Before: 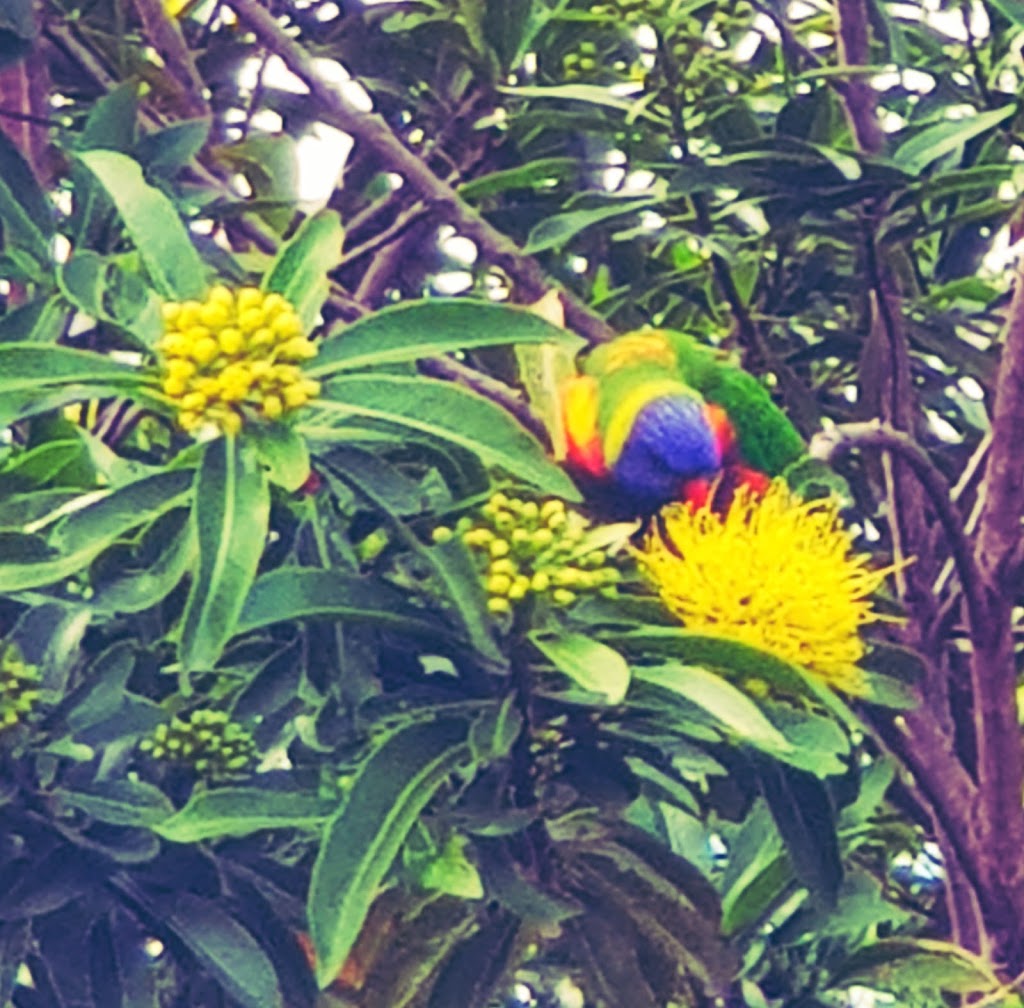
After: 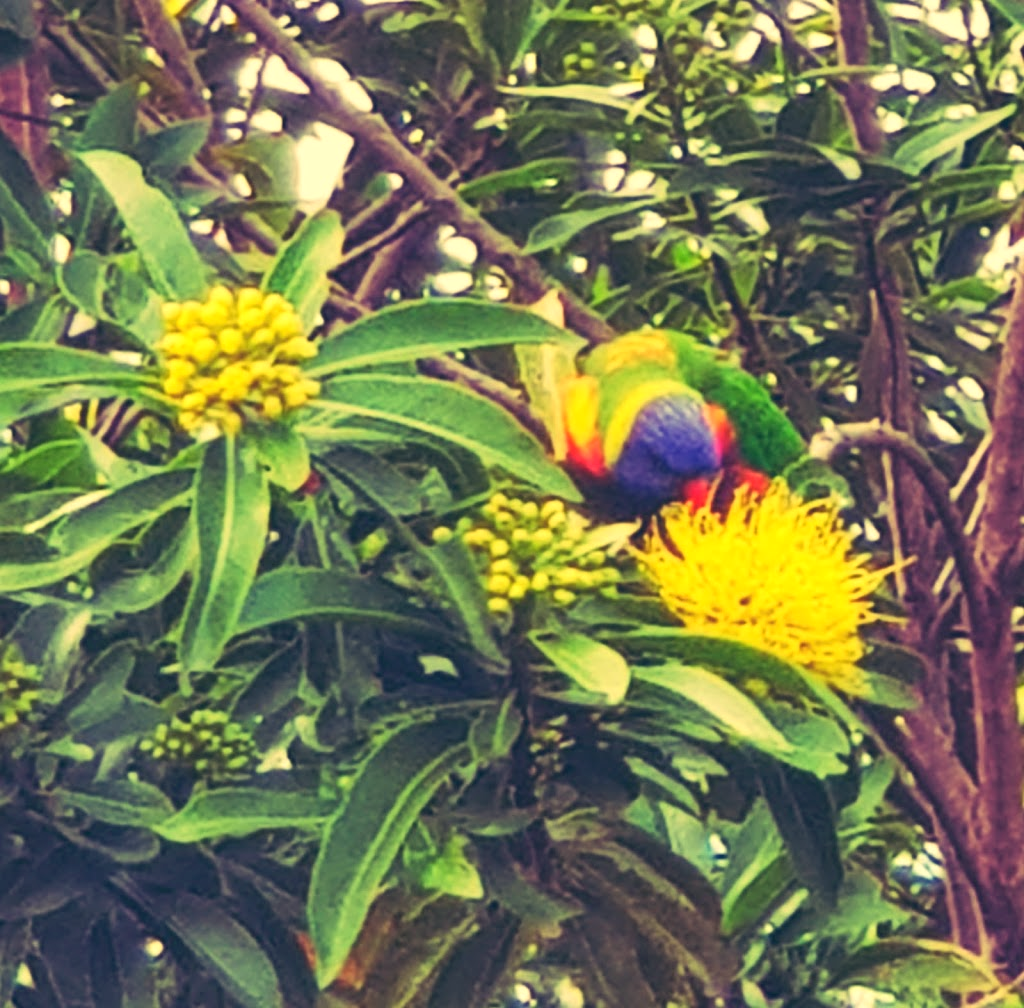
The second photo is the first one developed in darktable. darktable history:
white balance: red 1.08, blue 0.791
exposure: black level correction 0.001, compensate highlight preservation false
color balance: contrast fulcrum 17.78%
